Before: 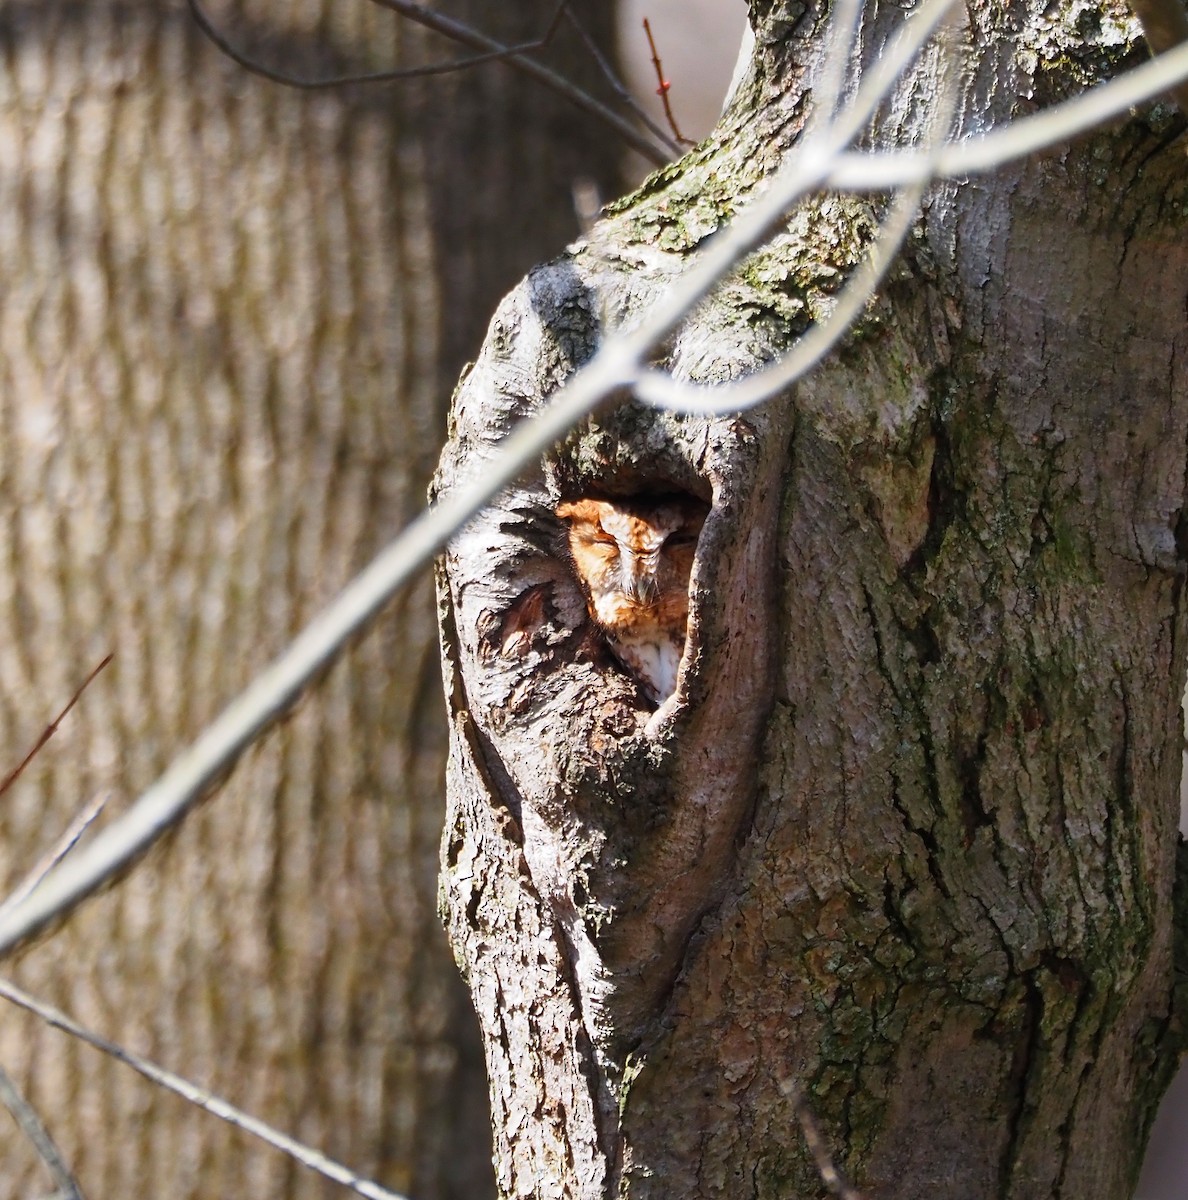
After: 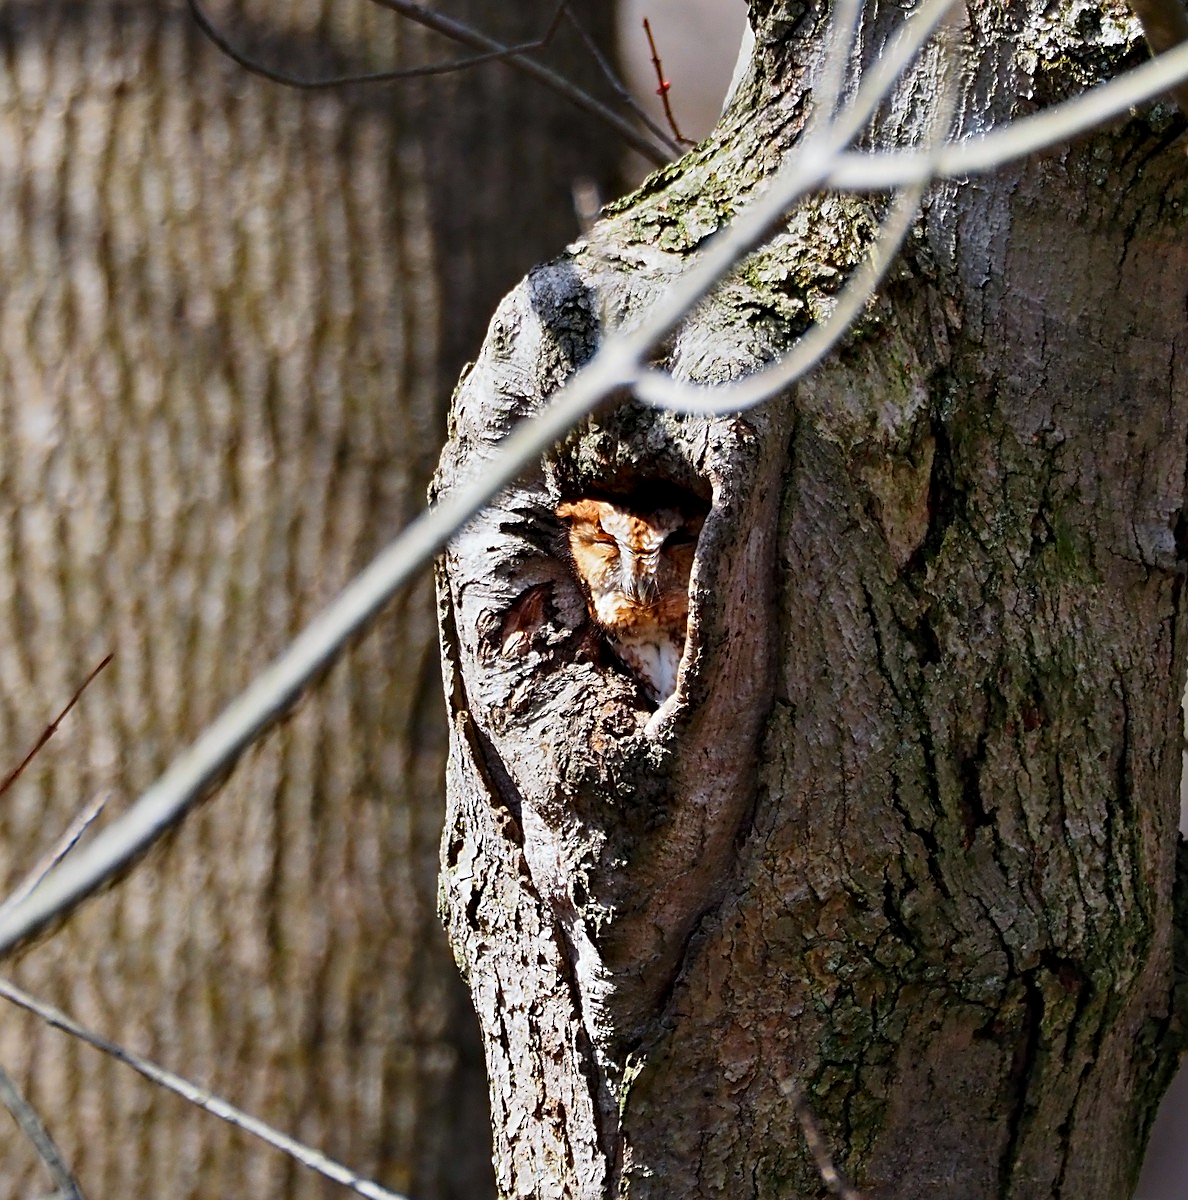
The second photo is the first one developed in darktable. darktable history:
sharpen: on, module defaults
contrast equalizer: octaves 7, y [[0.528, 0.548, 0.563, 0.562, 0.546, 0.526], [0.55 ×6], [0 ×6], [0 ×6], [0 ×6]]
exposure: exposure -0.487 EV, compensate highlight preservation false
